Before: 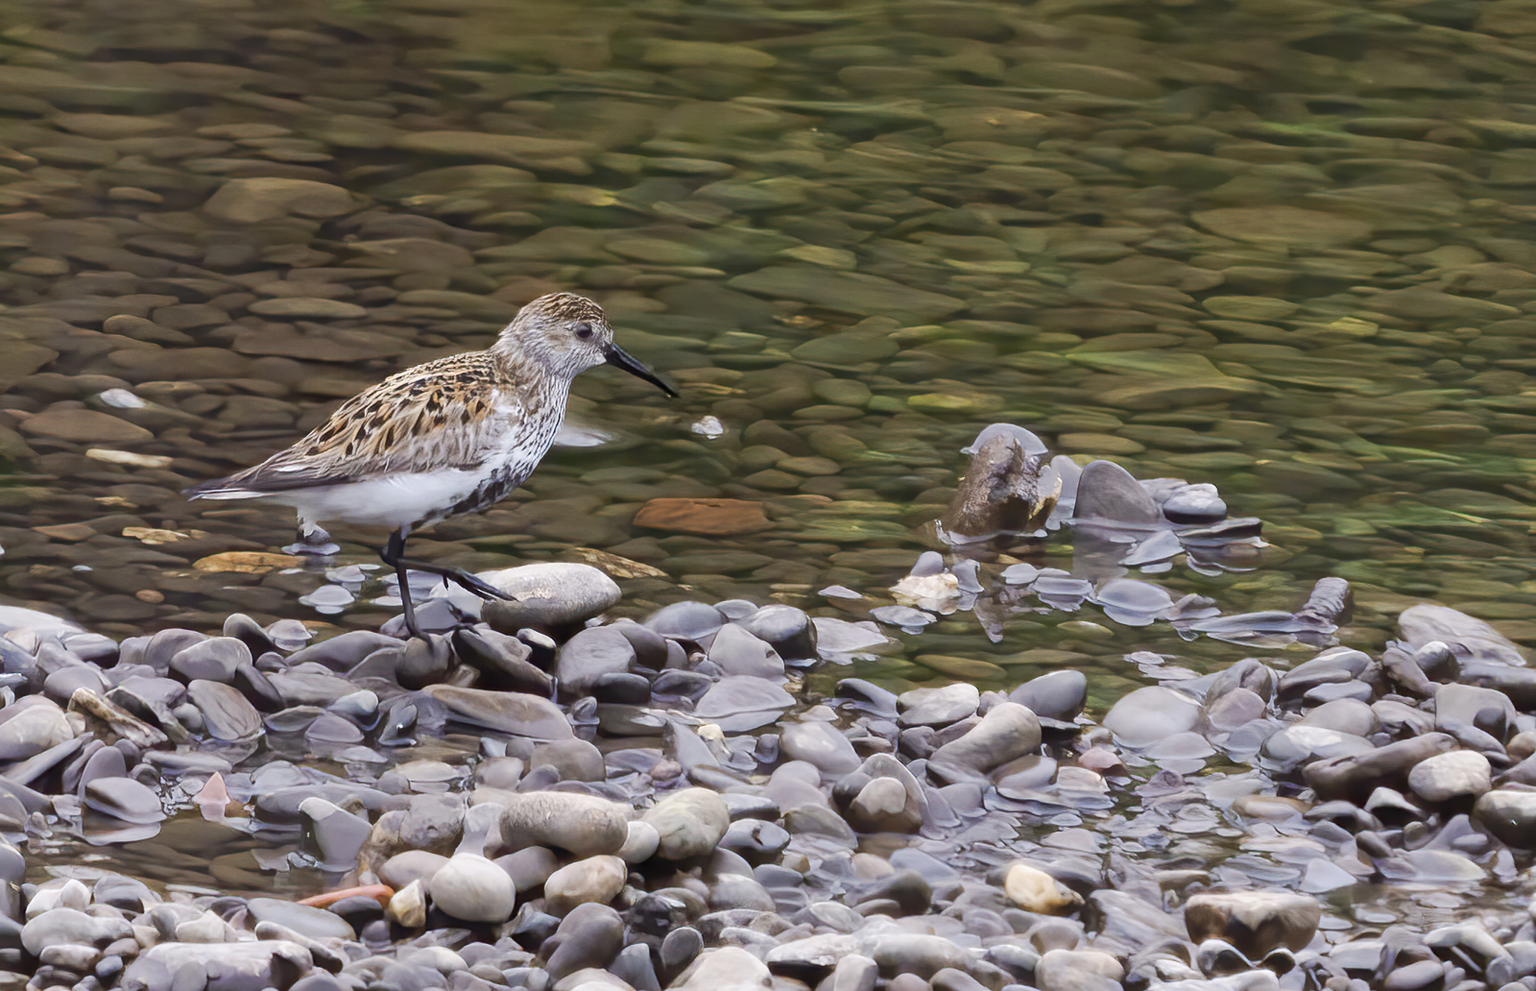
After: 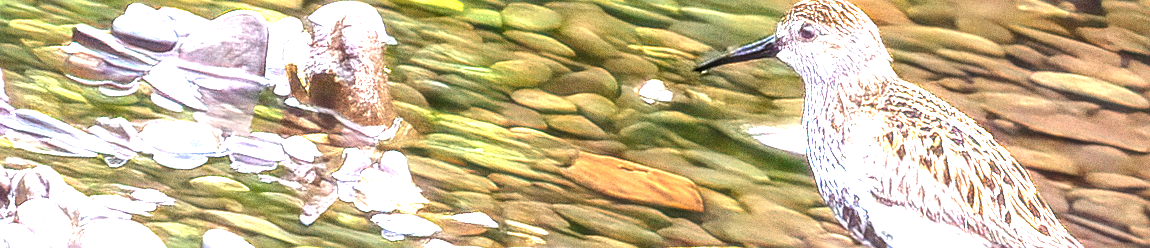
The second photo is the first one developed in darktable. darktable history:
exposure: black level correction 0, exposure 1.388 EV, compensate exposure bias true, compensate highlight preservation false
crop and rotate: angle 16.12°, top 30.835%, bottom 35.653%
color balance rgb: perceptual saturation grading › global saturation 25%, perceptual brilliance grading › mid-tones 10%, perceptual brilliance grading › shadows 15%, global vibrance 20%
sharpen: radius 1.4, amount 1.25, threshold 0.7
local contrast: highlights 12%, shadows 38%, detail 183%, midtone range 0.471
grain: coarseness 0.09 ISO, strength 40%
soften: size 10%, saturation 50%, brightness 0.2 EV, mix 10%
